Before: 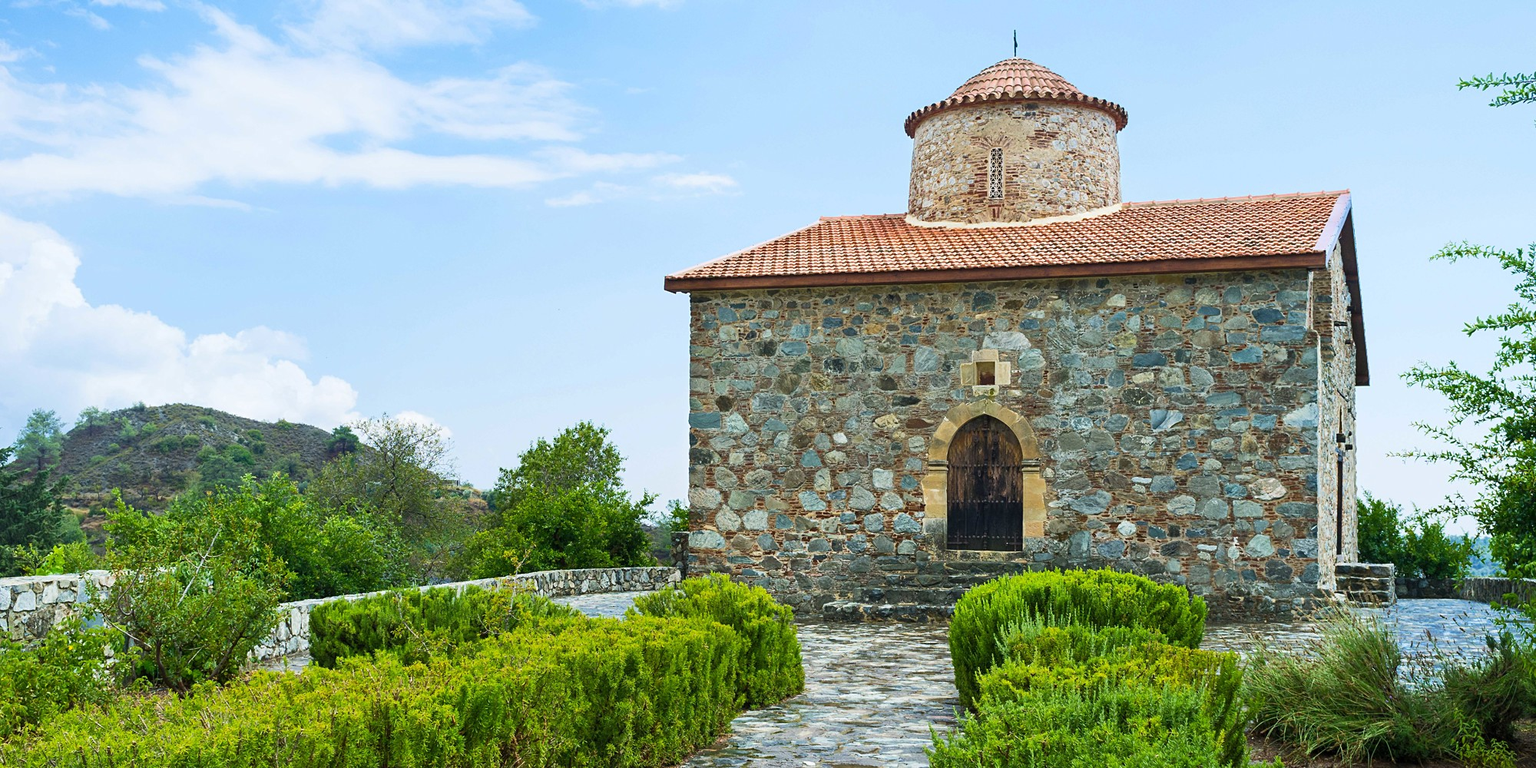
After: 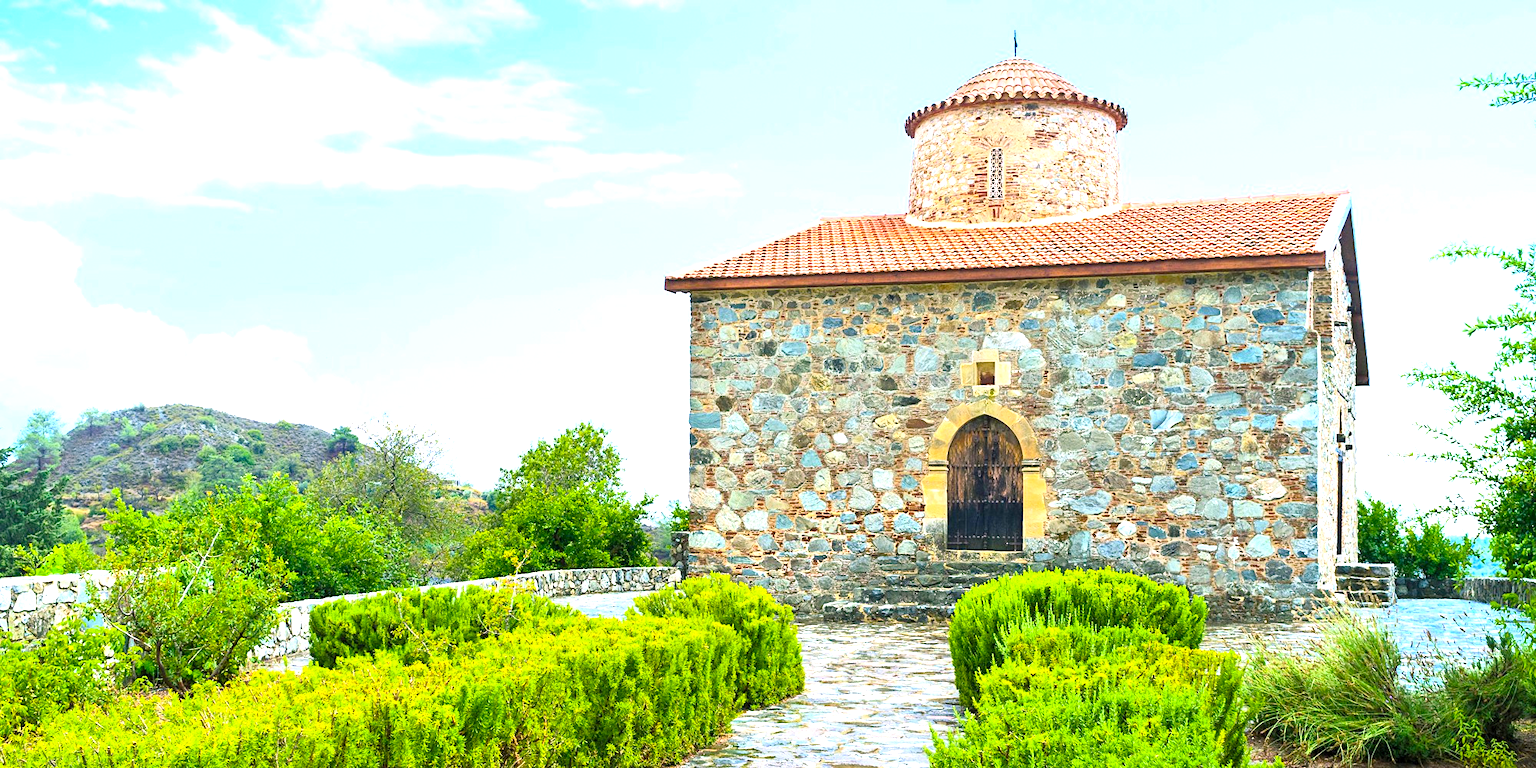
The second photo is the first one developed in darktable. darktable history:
color balance rgb: shadows lift › chroma 2%, shadows lift › hue 217.2°, power › chroma 0.25%, power › hue 60°, highlights gain › chroma 1.5%, highlights gain › hue 309.6°, global offset › luminance -0.25%, perceptual saturation grading › global saturation 15%, global vibrance 15%
contrast brightness saturation: contrast 0.2, brightness 0.15, saturation 0.14
exposure: black level correction 0, exposure 1.1 EV, compensate exposure bias true, compensate highlight preservation false
